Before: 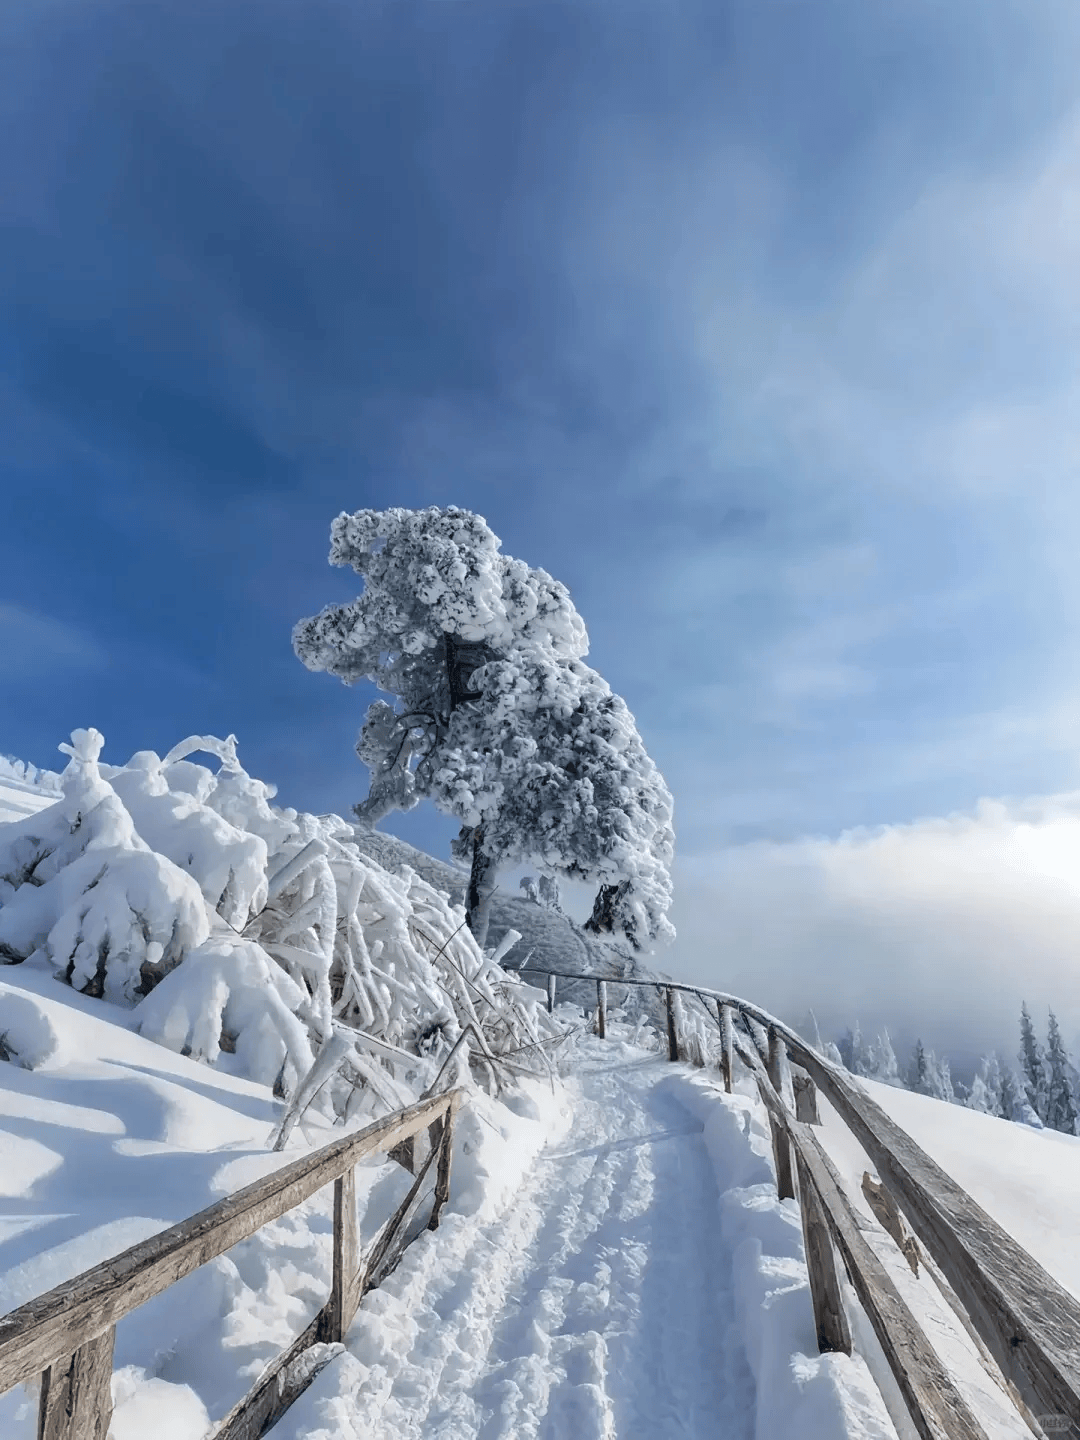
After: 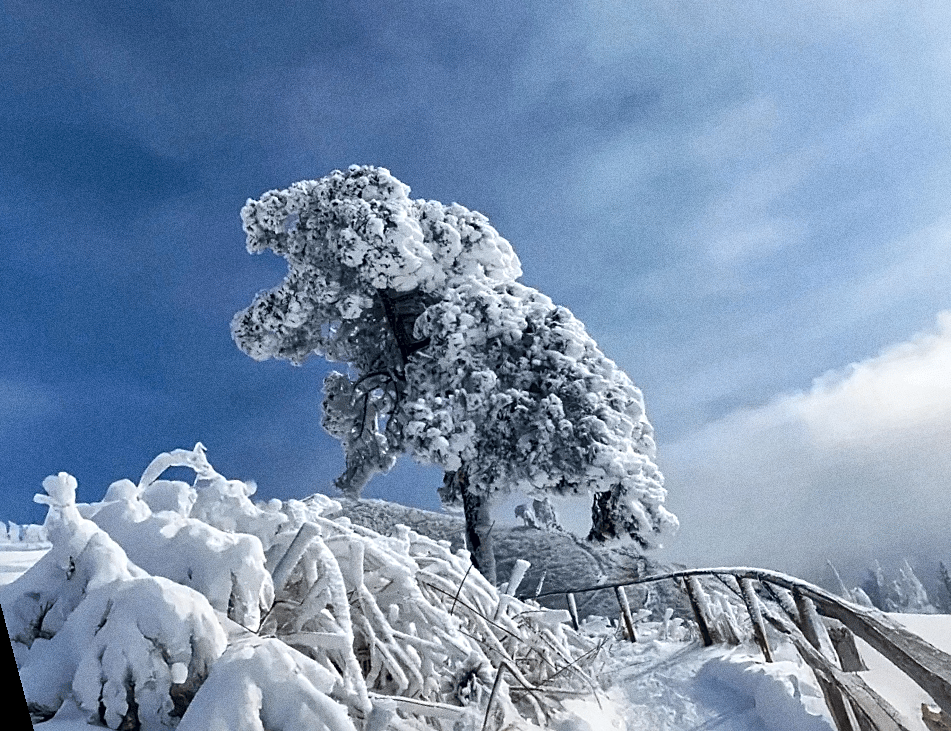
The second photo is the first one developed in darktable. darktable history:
grain: coarseness 8.68 ISO, strength 31.94%
local contrast: mode bilateral grid, contrast 25, coarseness 60, detail 151%, midtone range 0.2
crop: left 6.446%, top 8.188%, right 9.538%, bottom 3.548%
rotate and perspective: rotation -14.8°, crop left 0.1, crop right 0.903, crop top 0.25, crop bottom 0.748
white balance: emerald 1
sharpen: on, module defaults
